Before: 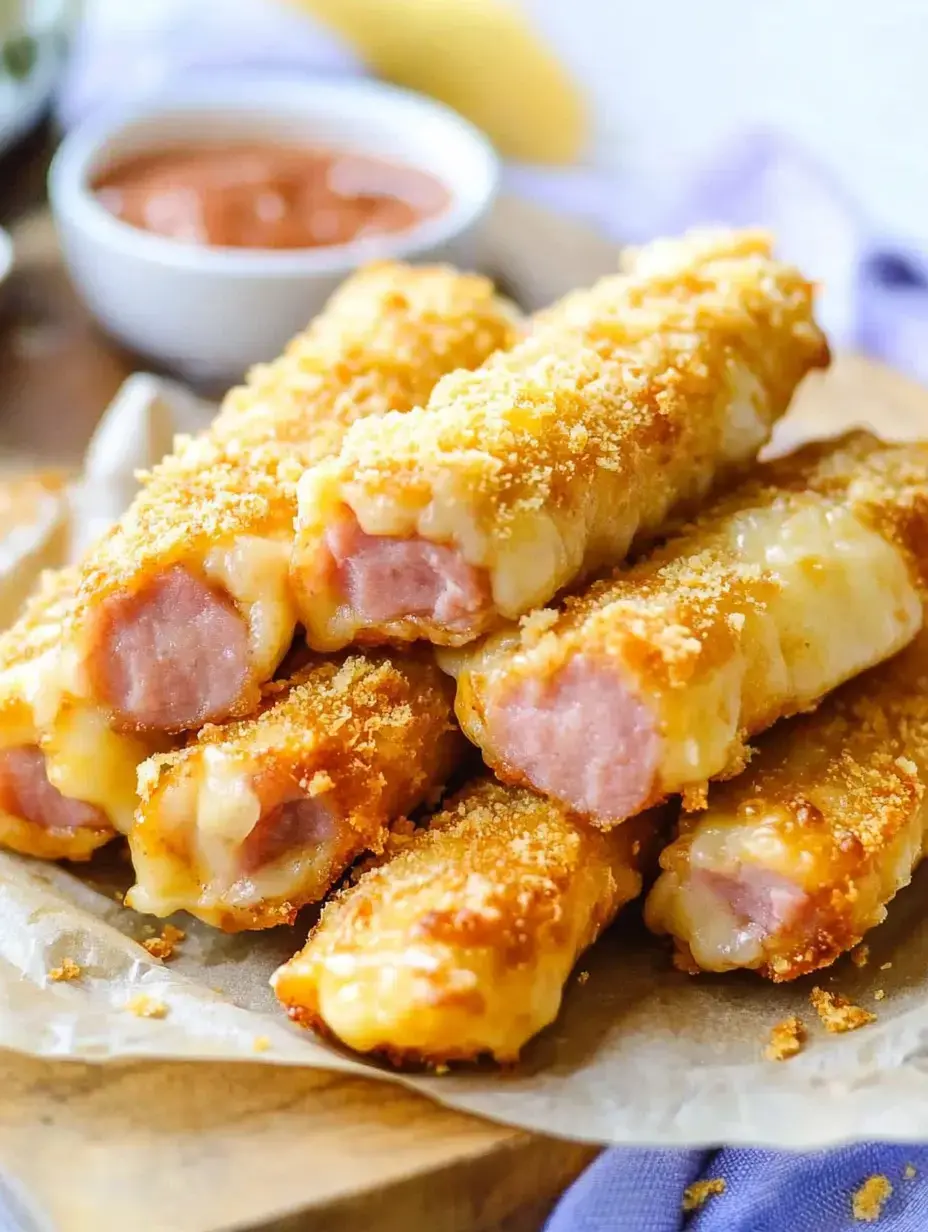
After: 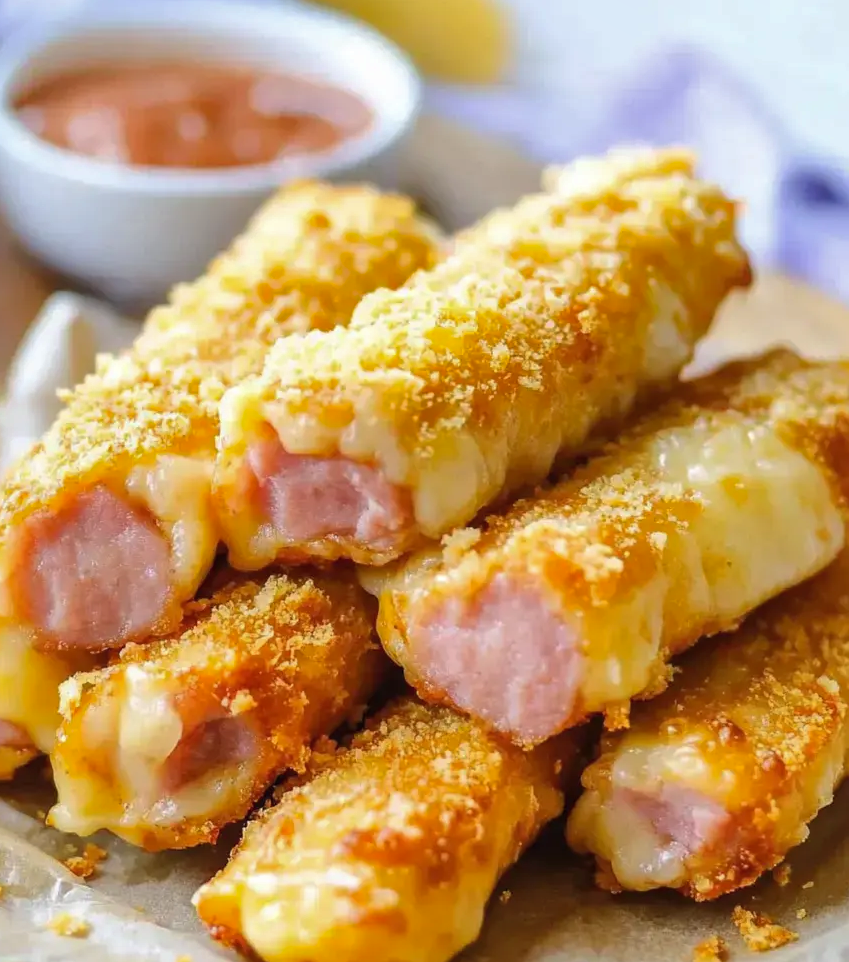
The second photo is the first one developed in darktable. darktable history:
tone equalizer: on, module defaults
shadows and highlights: shadows 29.83
crop: left 8.446%, top 6.604%, bottom 15.298%
